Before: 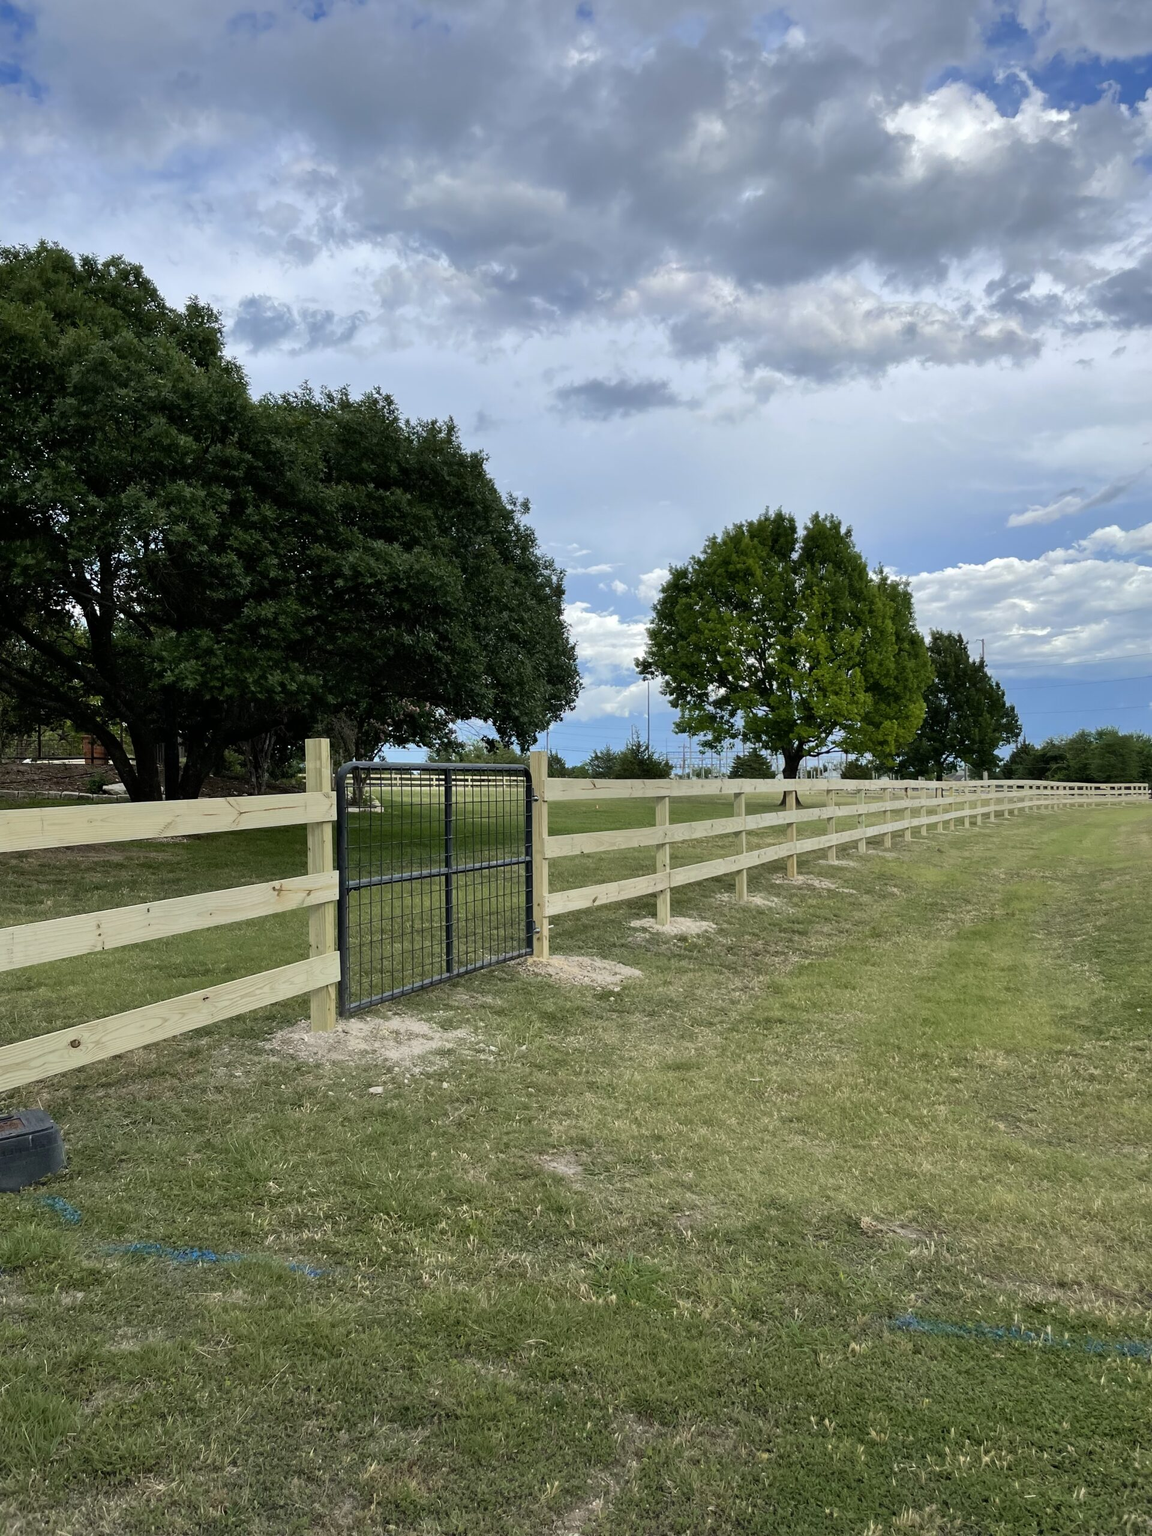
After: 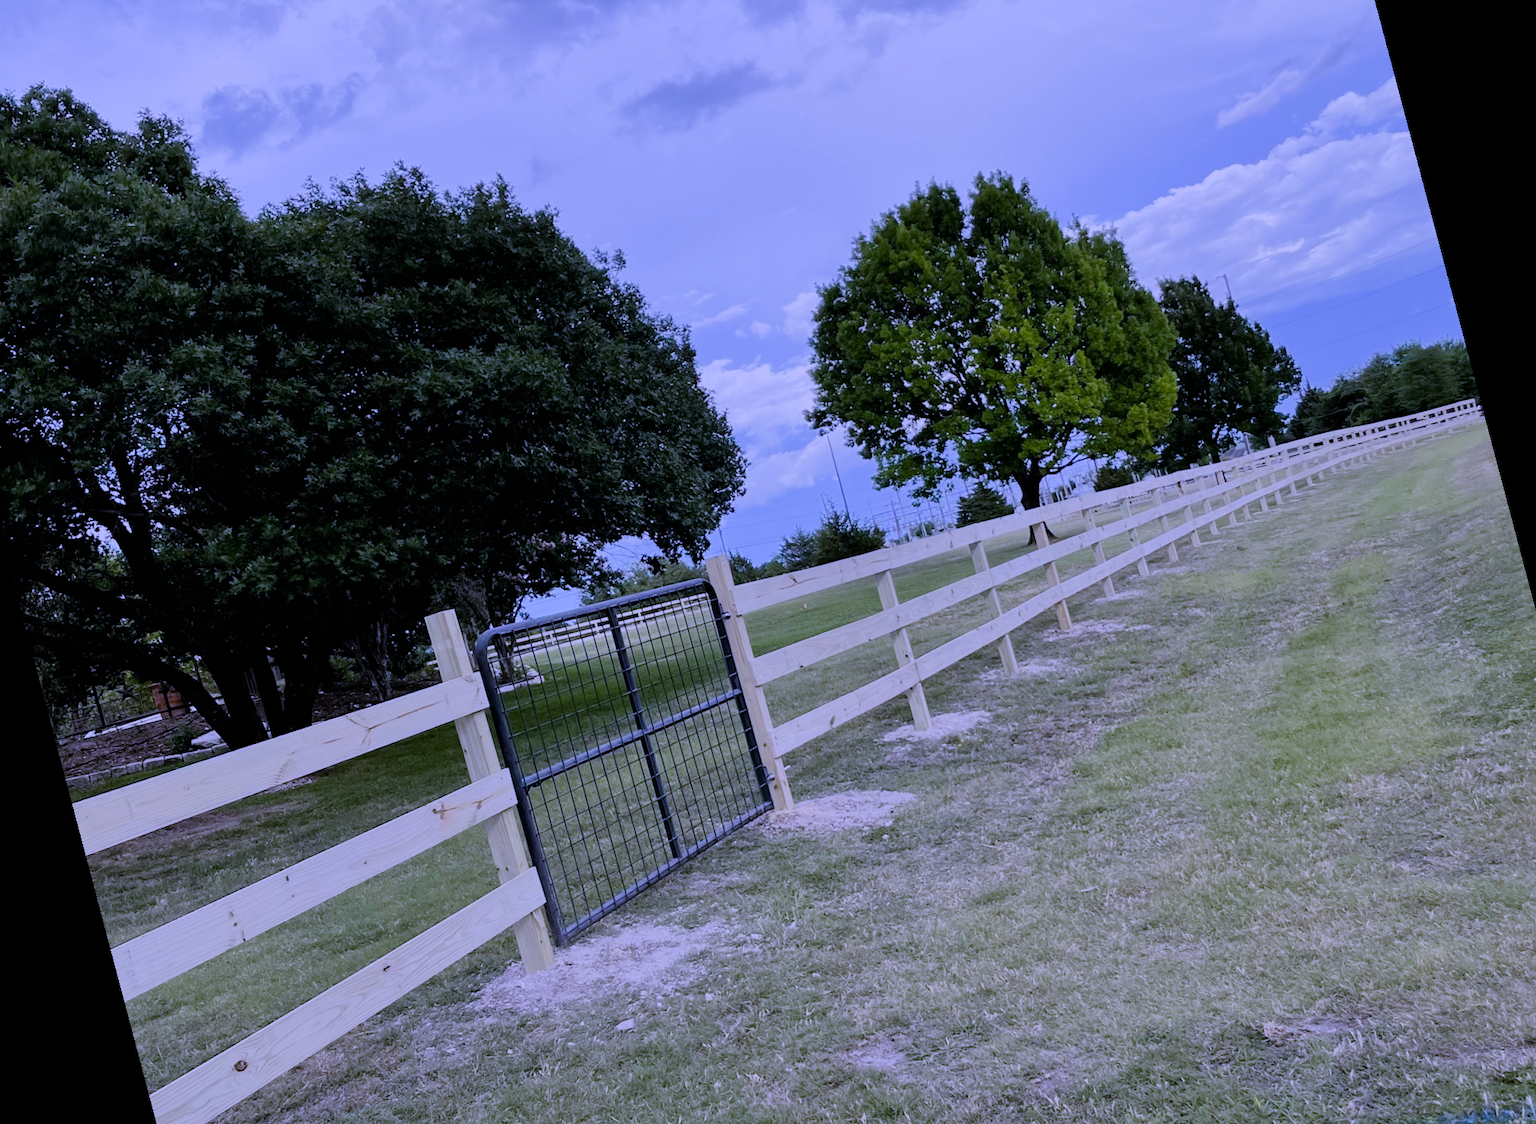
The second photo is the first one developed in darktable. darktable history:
filmic rgb: black relative exposure -7.65 EV, white relative exposure 4.56 EV, hardness 3.61
white balance: red 0.98, blue 1.61
rotate and perspective: rotation -14.8°, crop left 0.1, crop right 0.903, crop top 0.25, crop bottom 0.748
